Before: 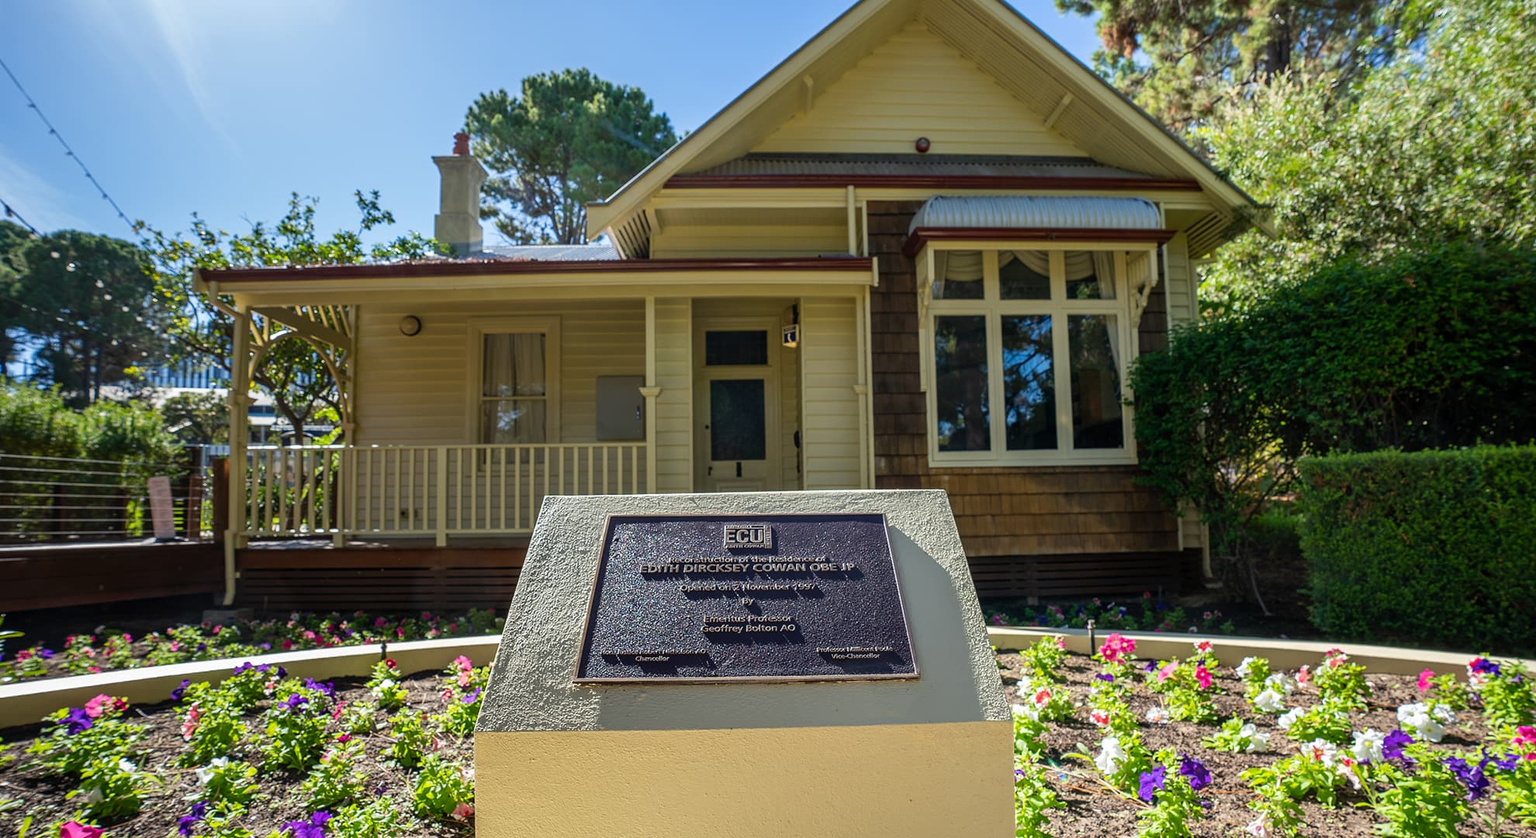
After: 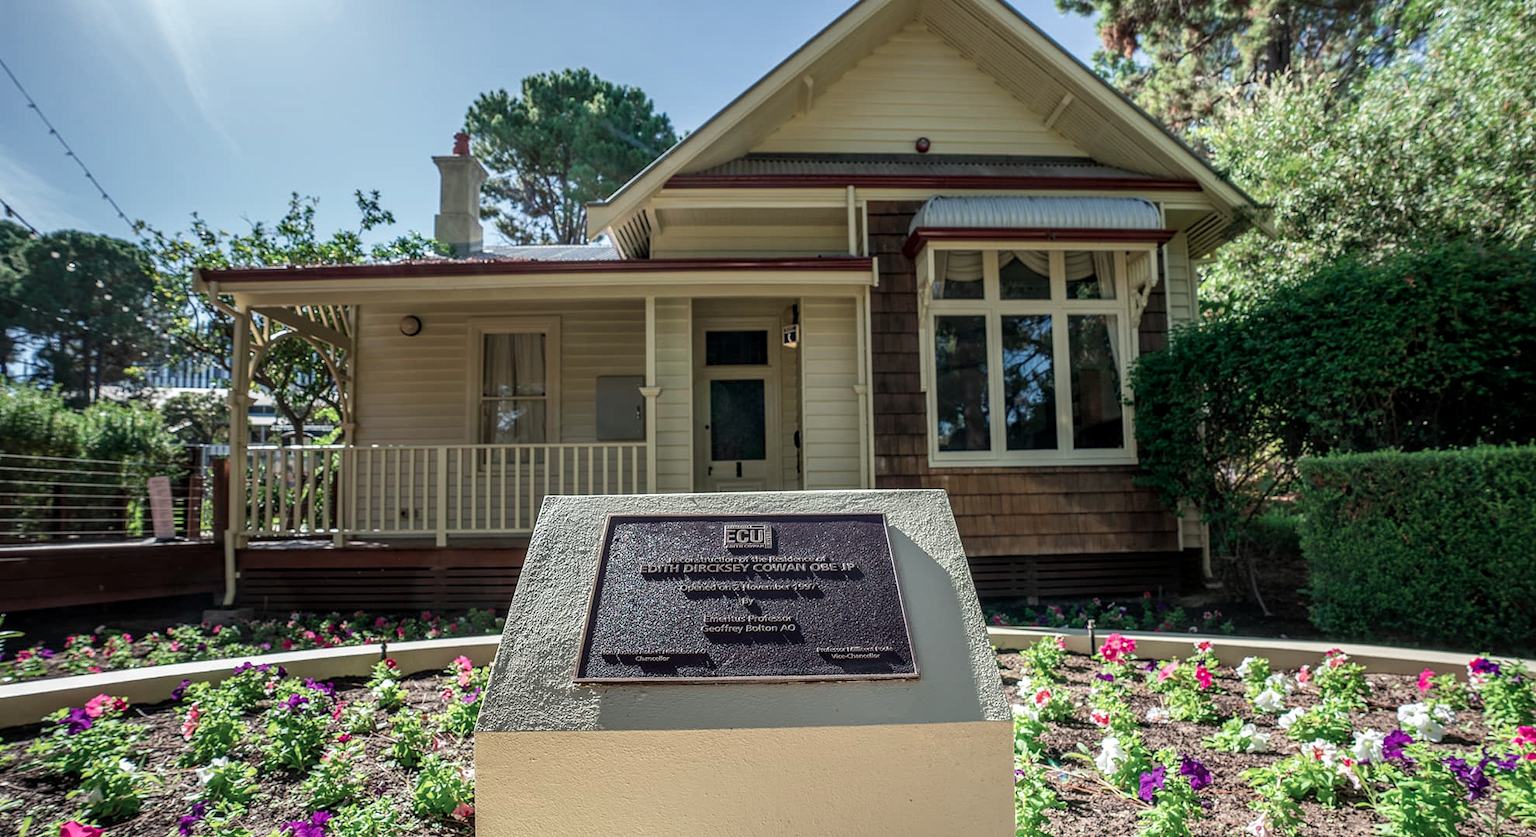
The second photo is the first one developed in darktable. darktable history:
local contrast: on, module defaults
color contrast: blue-yellow contrast 0.62
